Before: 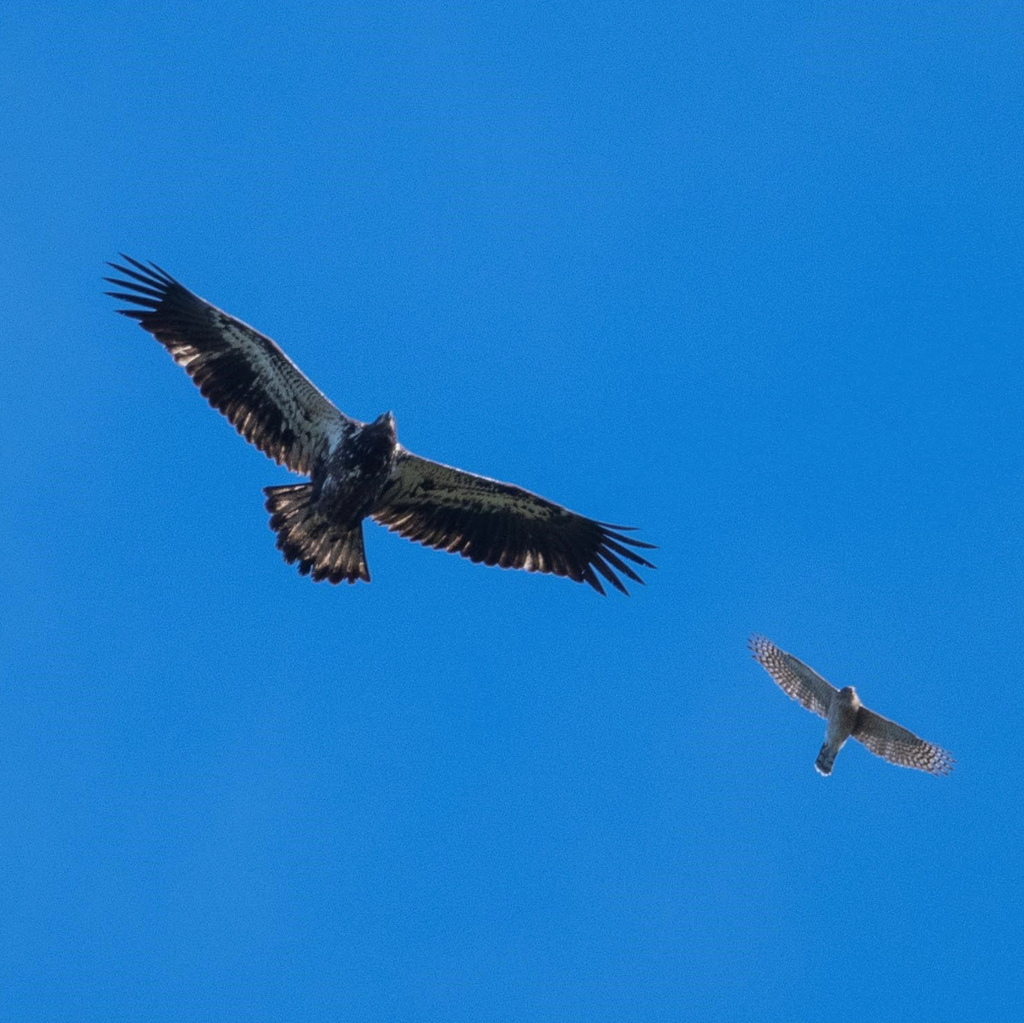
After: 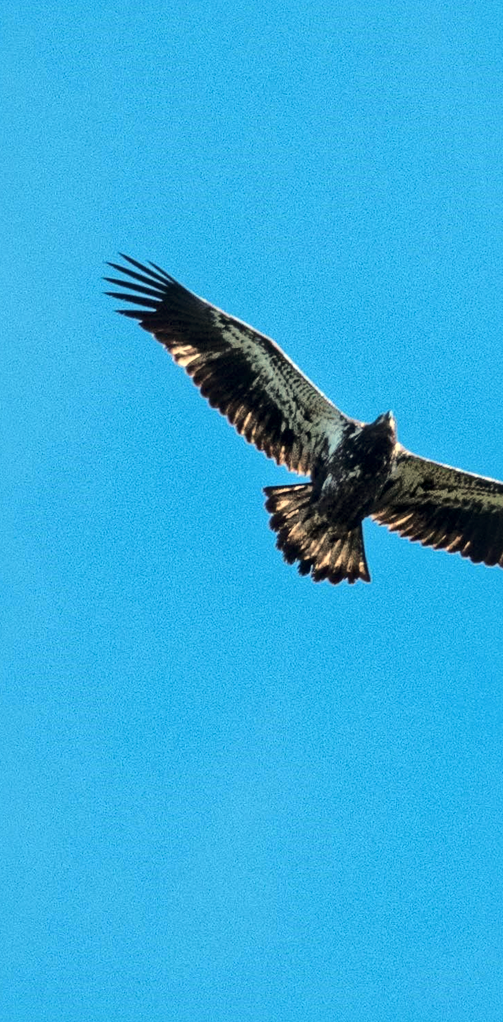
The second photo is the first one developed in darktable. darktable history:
contrast brightness saturation: contrast 0.07
crop and rotate: left 0%, top 0%, right 50.845%
local contrast: mode bilateral grid, contrast 20, coarseness 19, detail 163%, midtone range 0.2
base curve: curves: ch0 [(0, 0) (0.032, 0.037) (0.105, 0.228) (0.435, 0.76) (0.856, 0.983) (1, 1)]
white balance: red 1.08, blue 0.791
